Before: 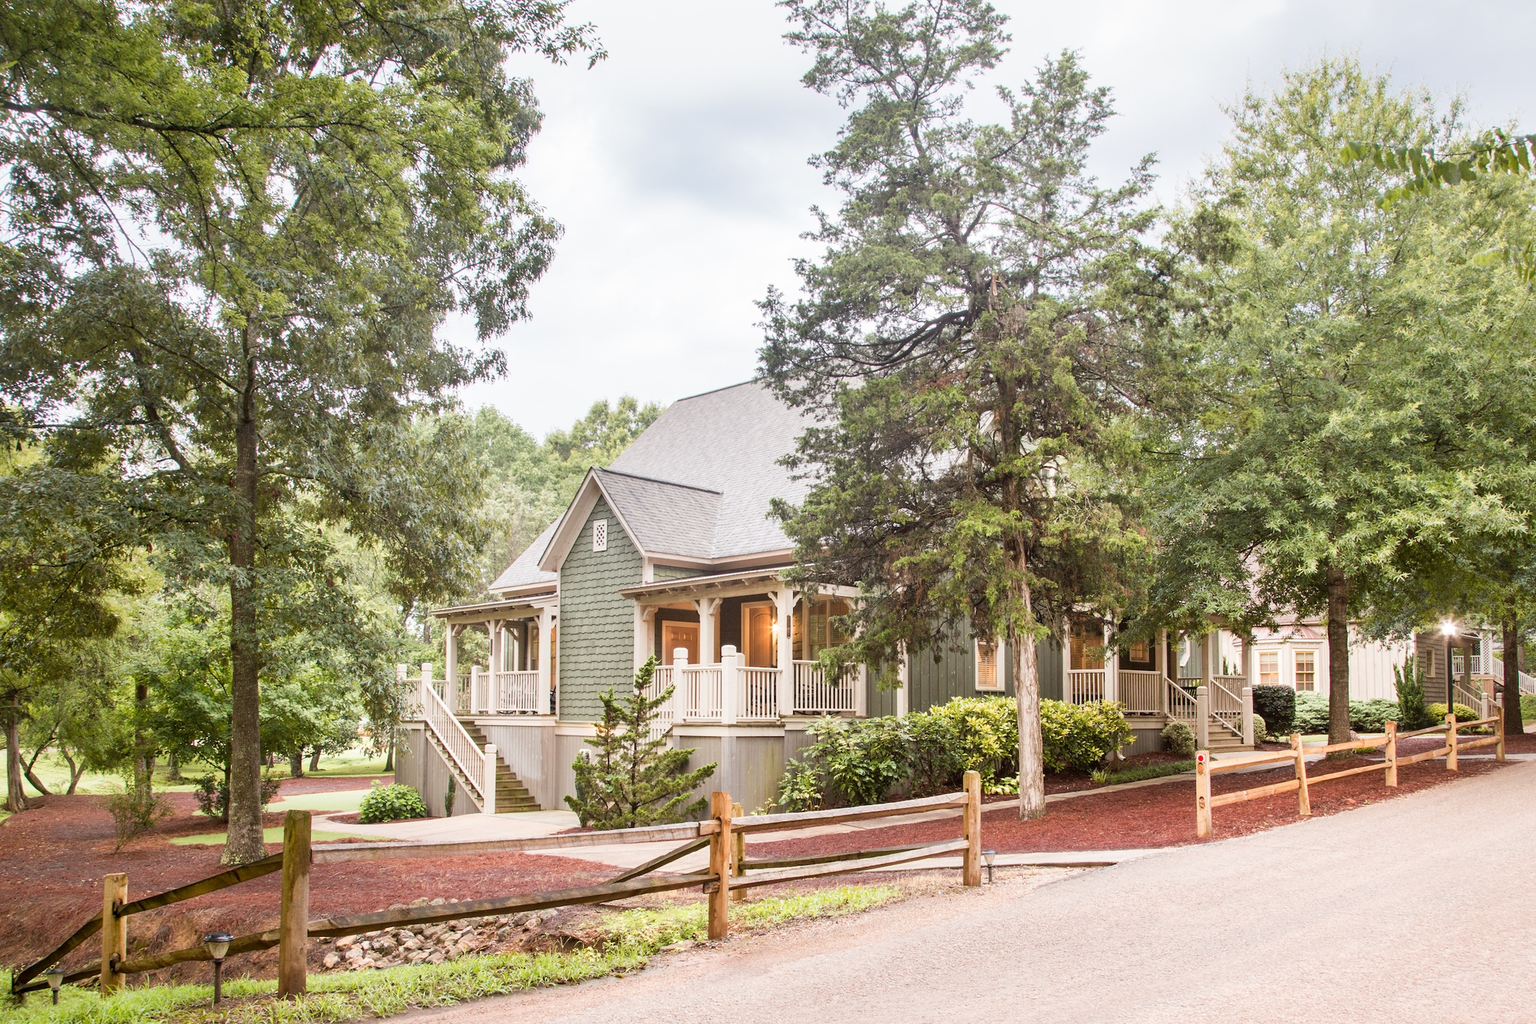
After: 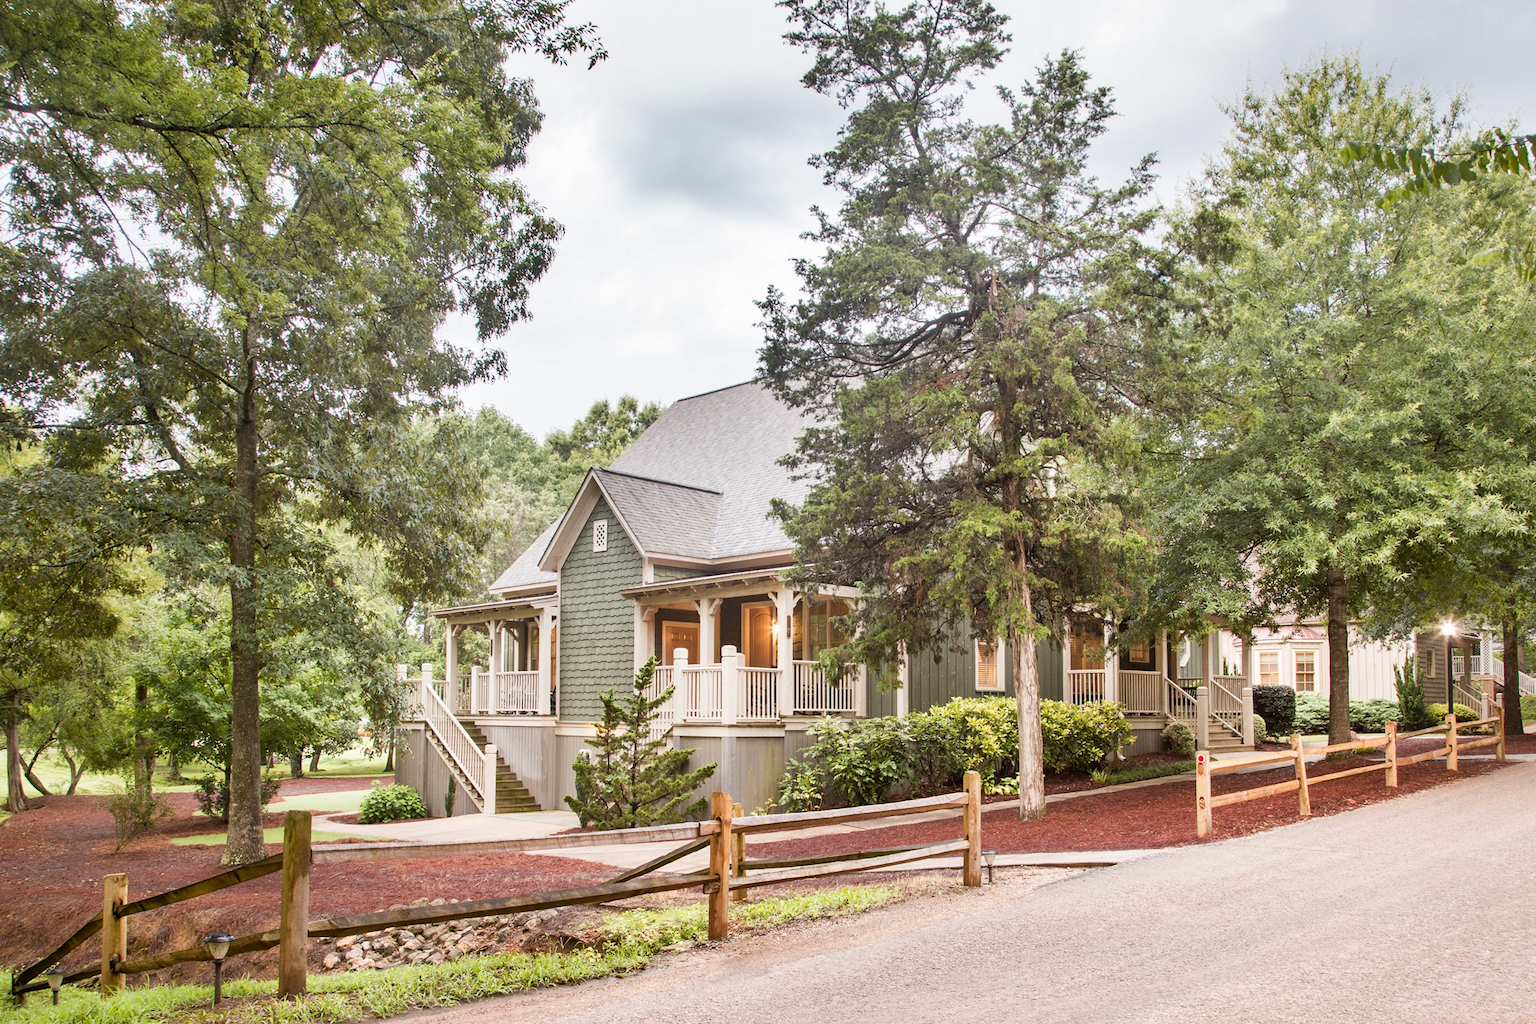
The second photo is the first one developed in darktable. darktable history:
shadows and highlights: highlights color adjustment 40.24%, soften with gaussian
